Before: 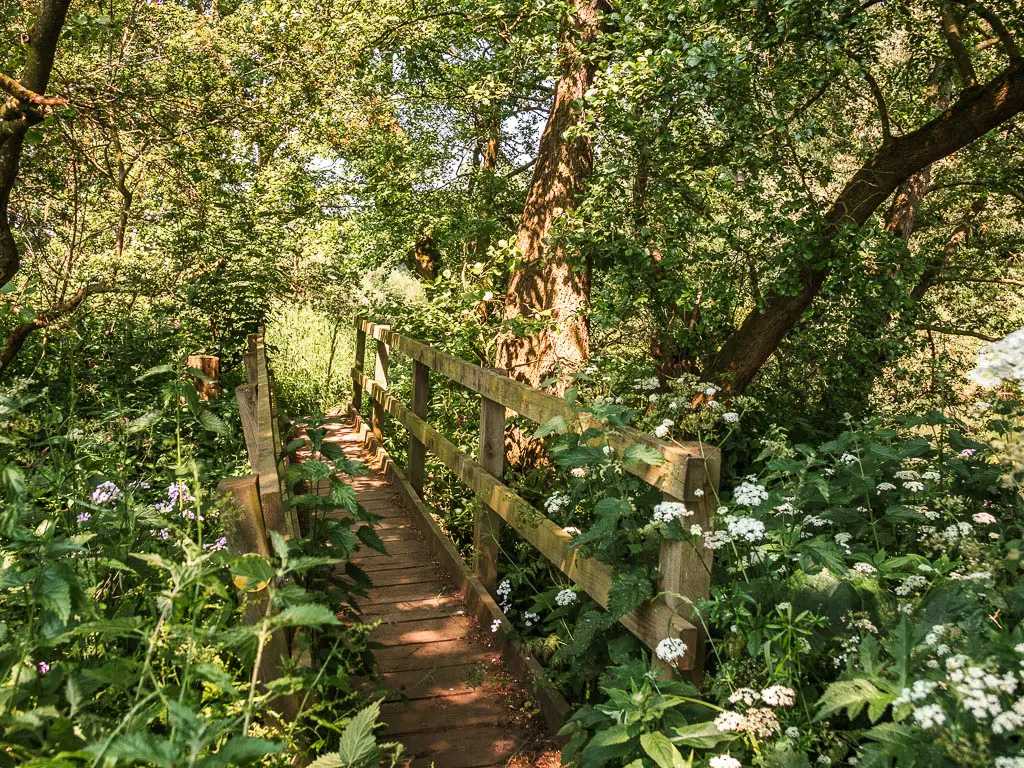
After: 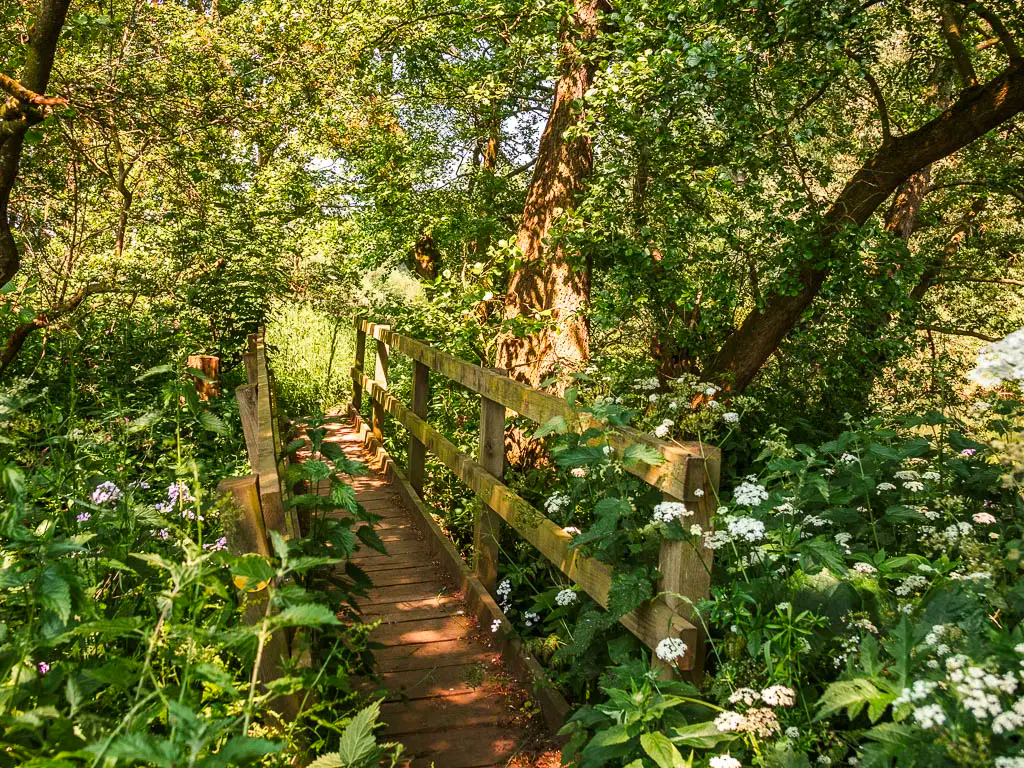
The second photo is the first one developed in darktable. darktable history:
color correction: highlights b* 0.053, saturation 1.29
